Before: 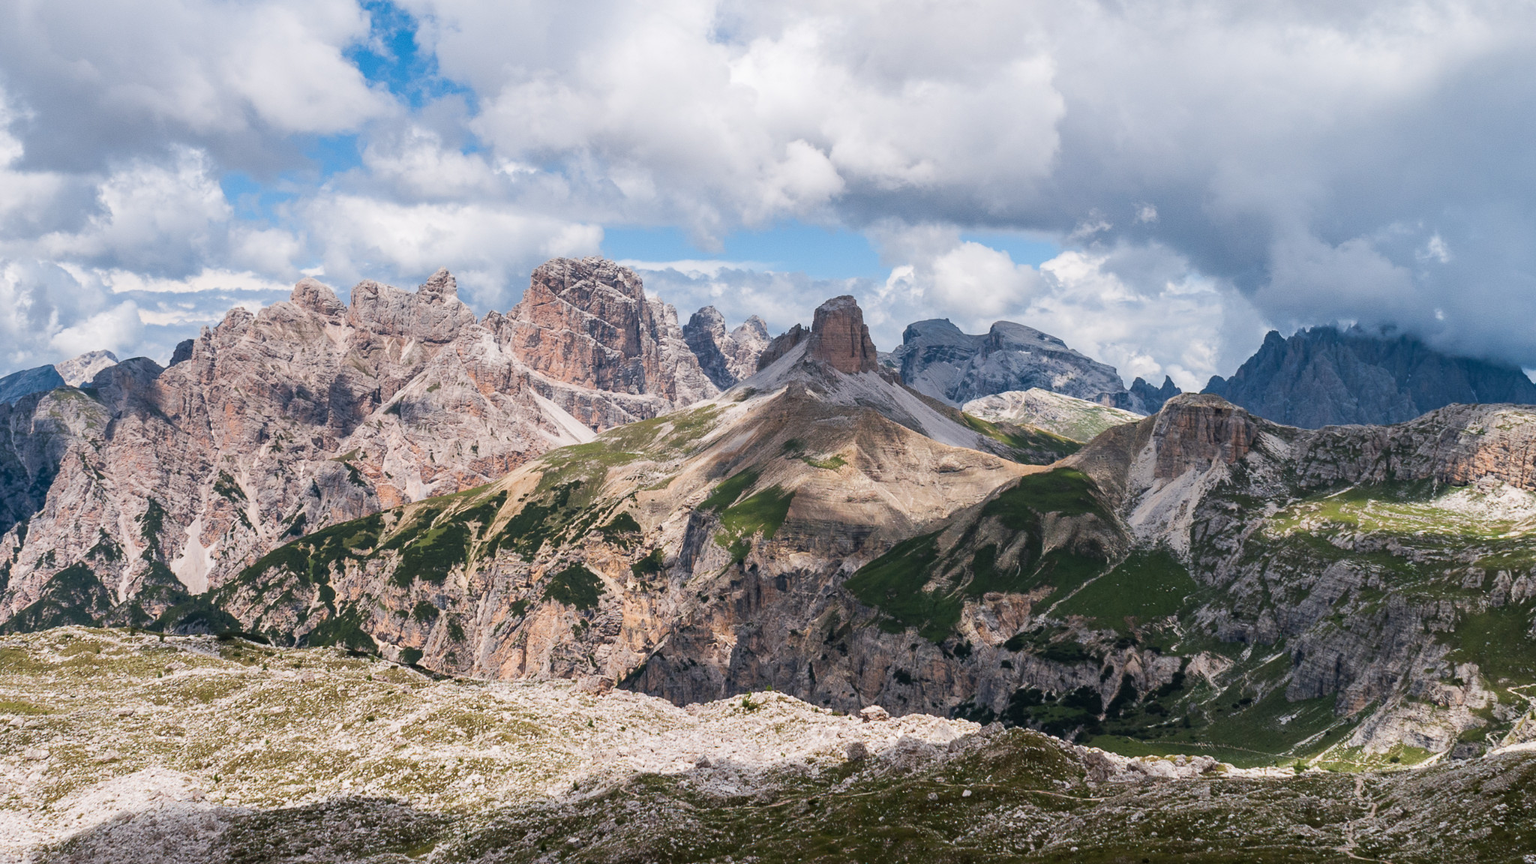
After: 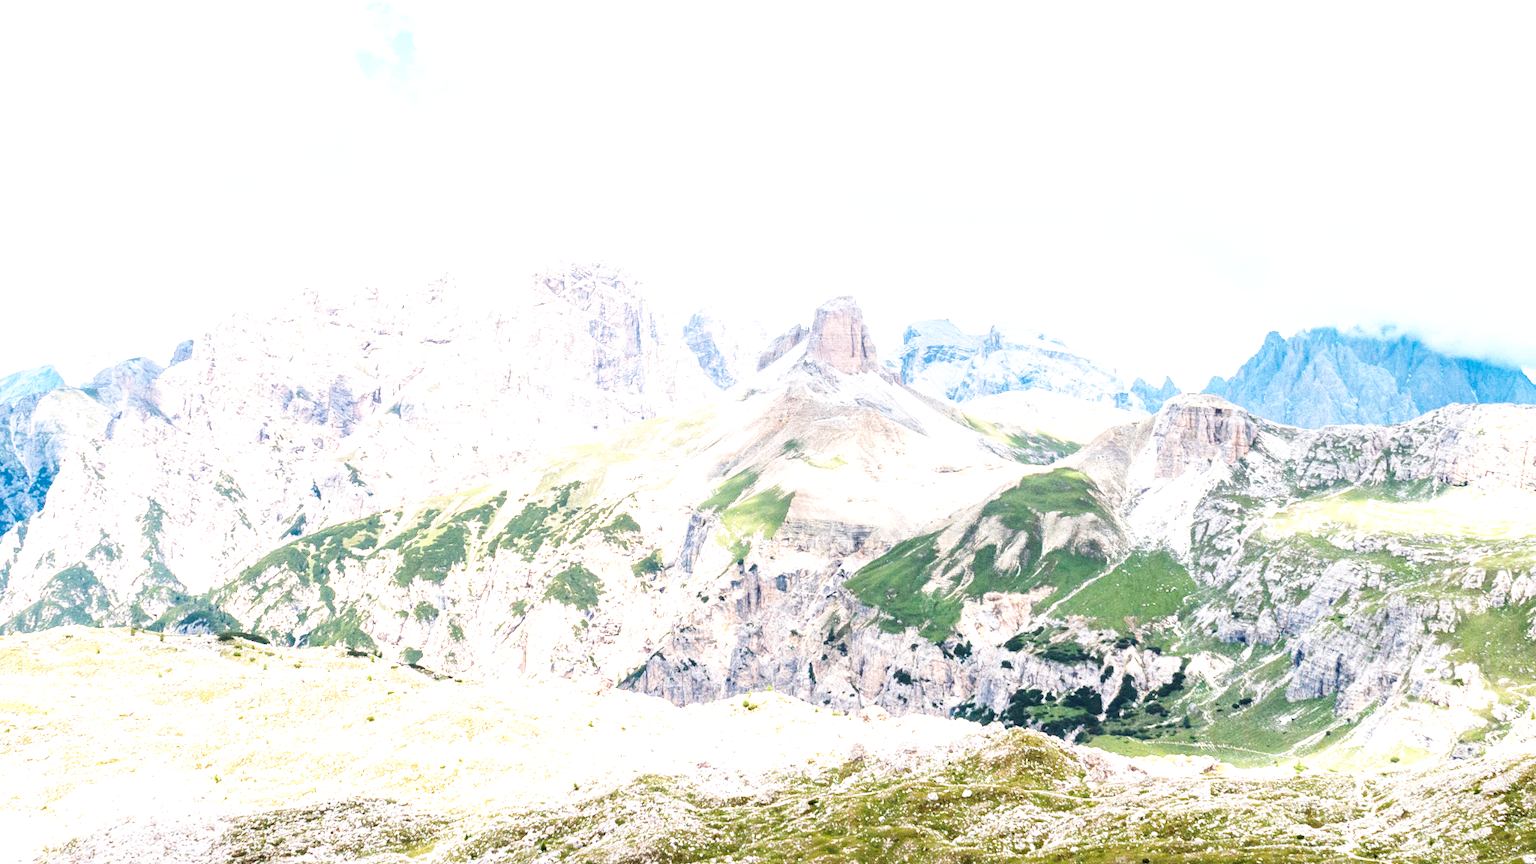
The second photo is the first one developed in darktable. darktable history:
base curve: curves: ch0 [(0, 0.003) (0.001, 0.002) (0.006, 0.004) (0.02, 0.022) (0.048, 0.086) (0.094, 0.234) (0.162, 0.431) (0.258, 0.629) (0.385, 0.8) (0.548, 0.918) (0.751, 0.988) (1, 1)], preserve colors none
exposure: black level correction 0, exposure 2 EV, compensate highlight preservation false
